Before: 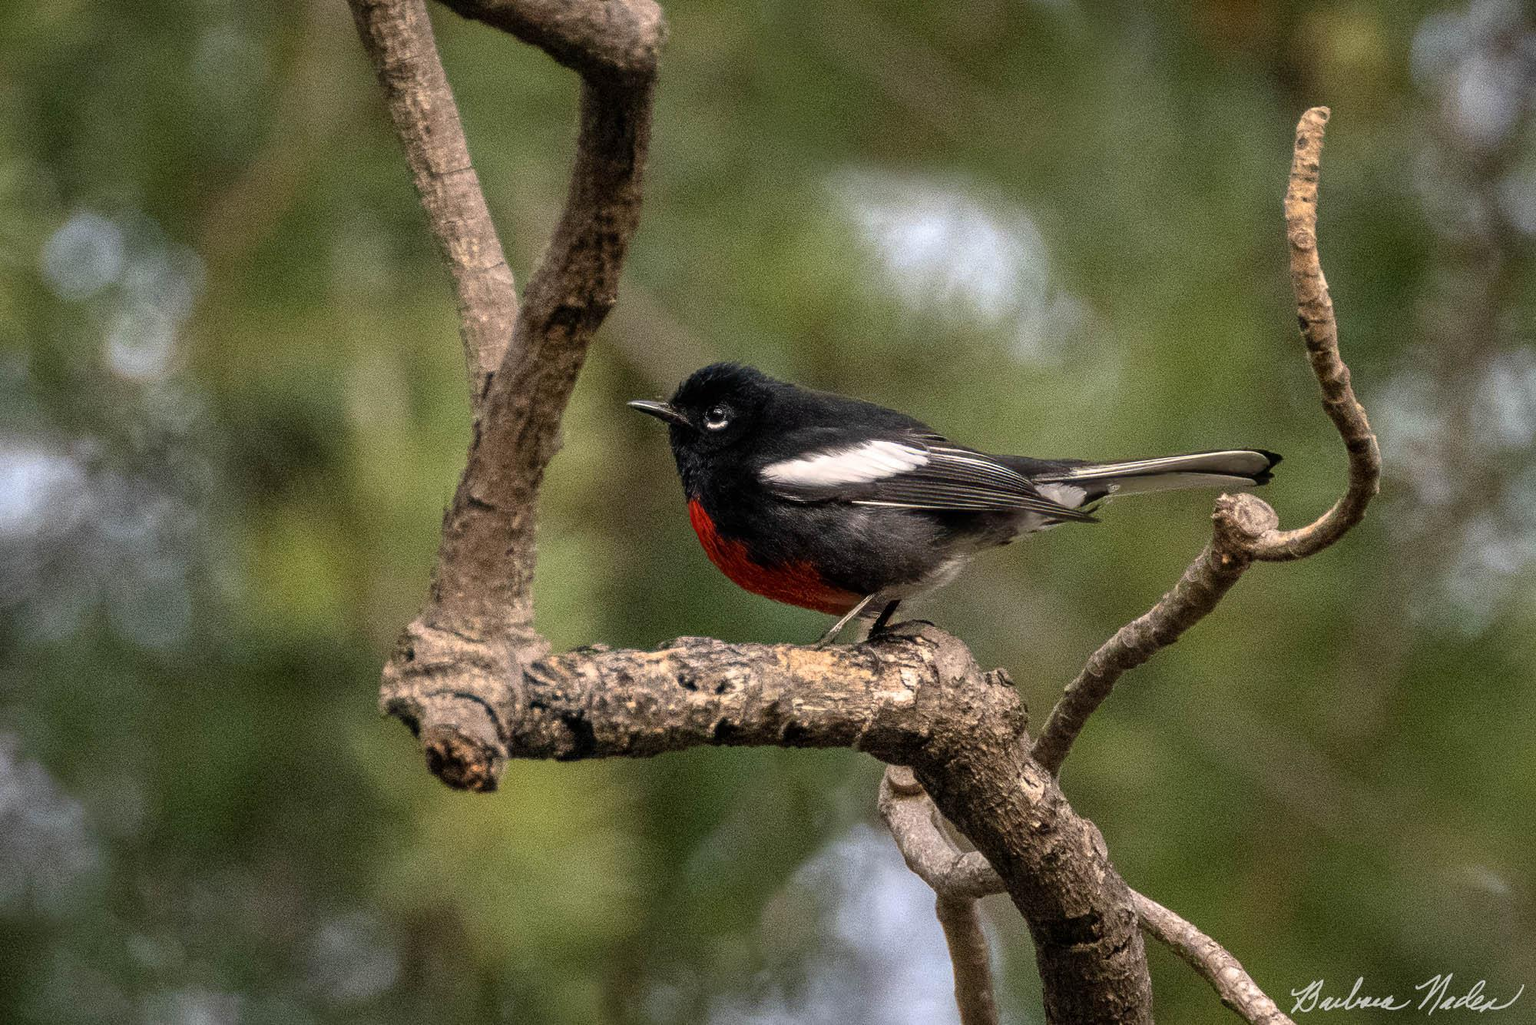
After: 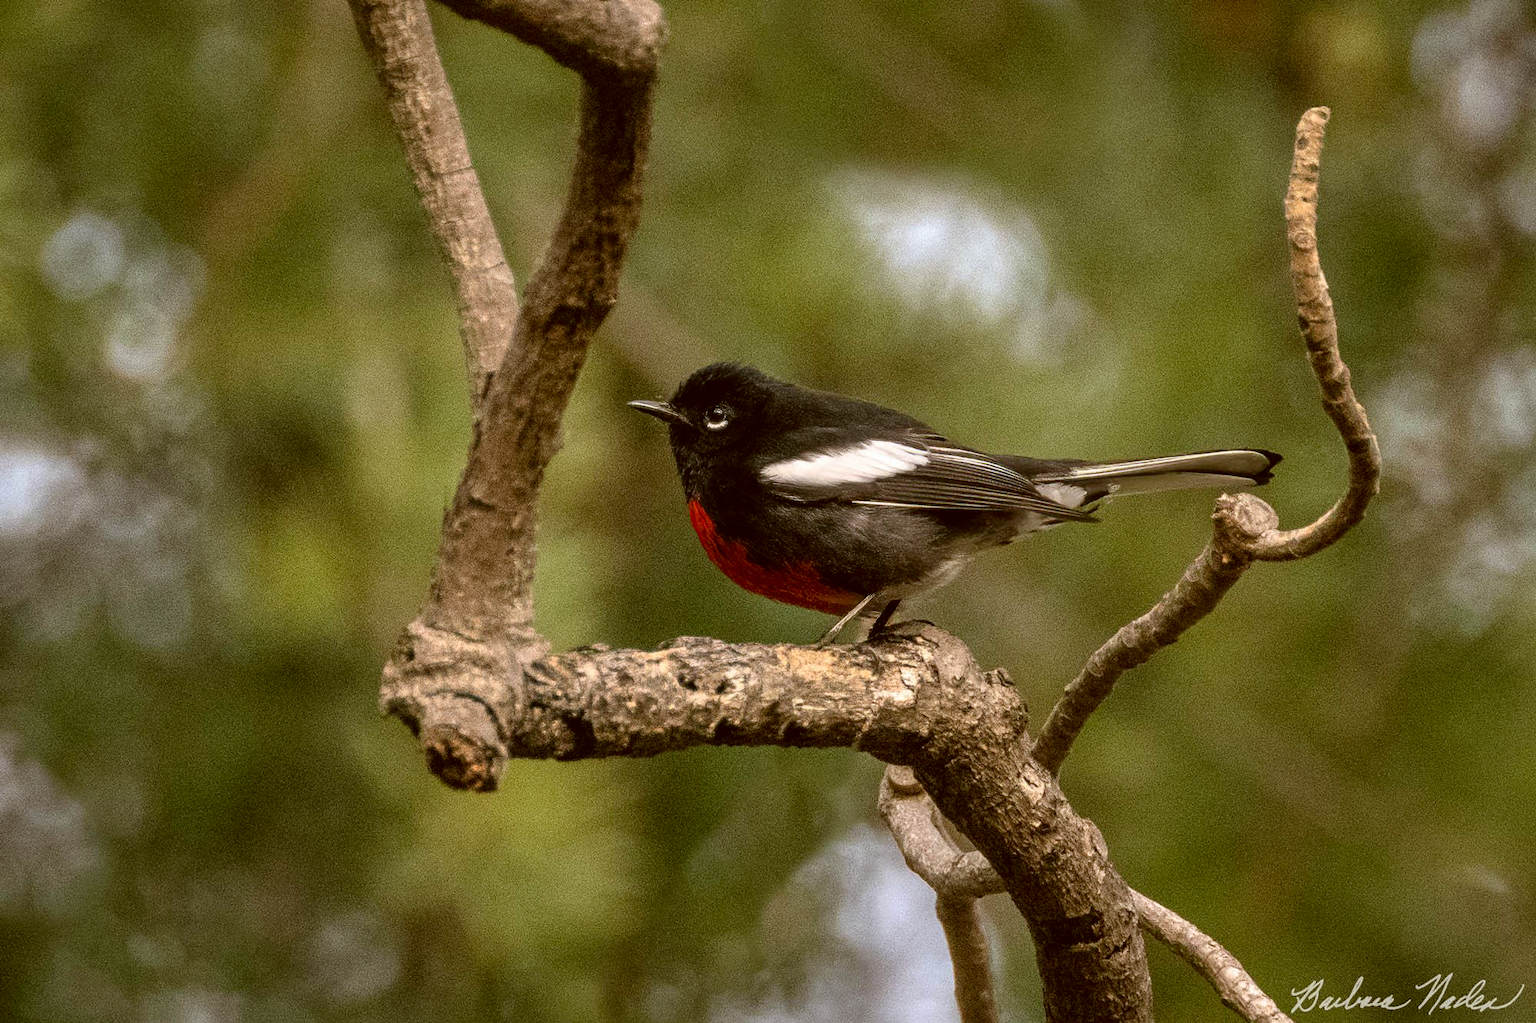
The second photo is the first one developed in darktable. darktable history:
crop: bottom 0.064%
color correction: highlights a* -0.619, highlights b* 0.183, shadows a* 4.76, shadows b* 20.69
